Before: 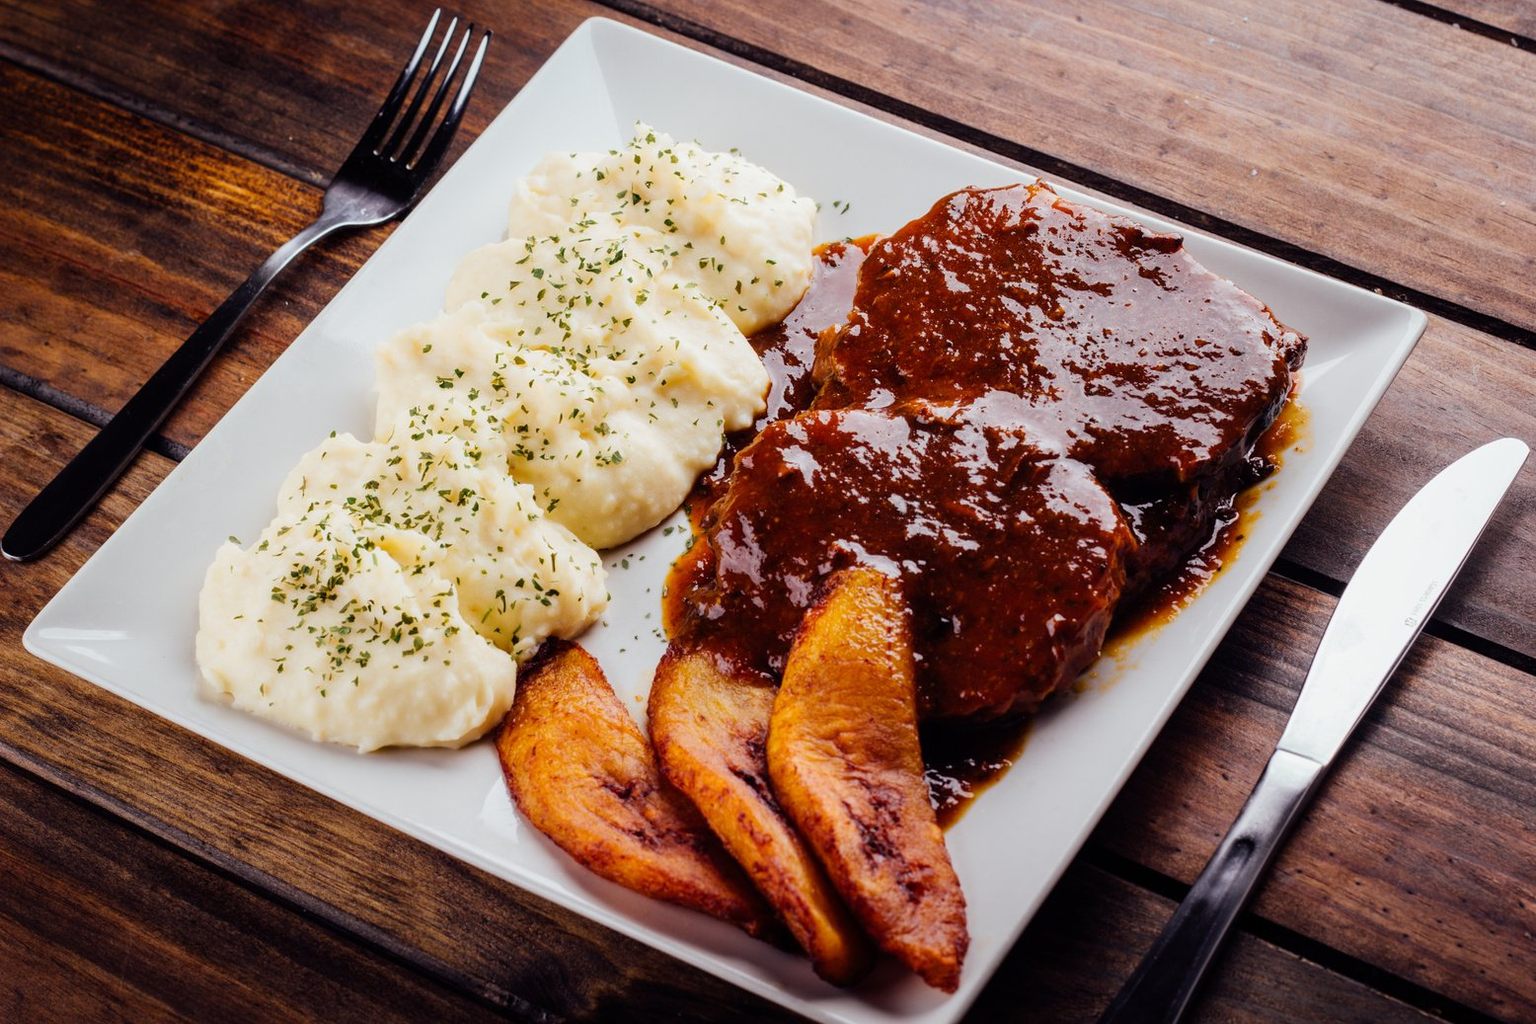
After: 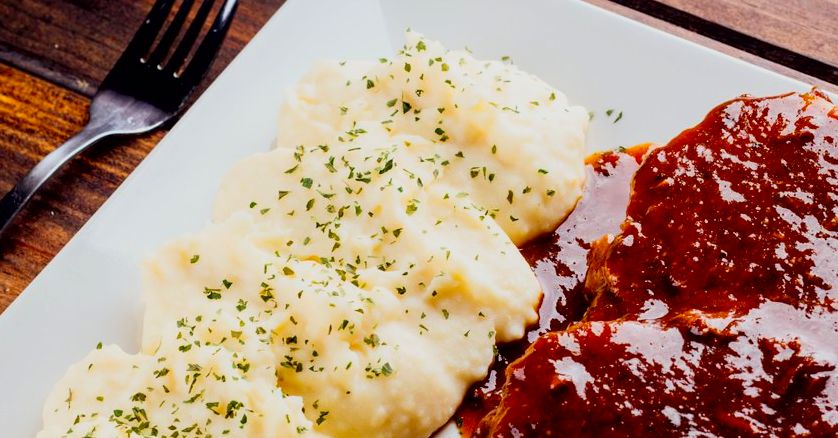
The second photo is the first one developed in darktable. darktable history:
contrast brightness saturation: contrast 0.24, brightness 0.26, saturation 0.39
crop: left 15.306%, top 9.065%, right 30.789%, bottom 48.638%
exposure: black level correction 0.009, exposure -0.637 EV, compensate highlight preservation false
